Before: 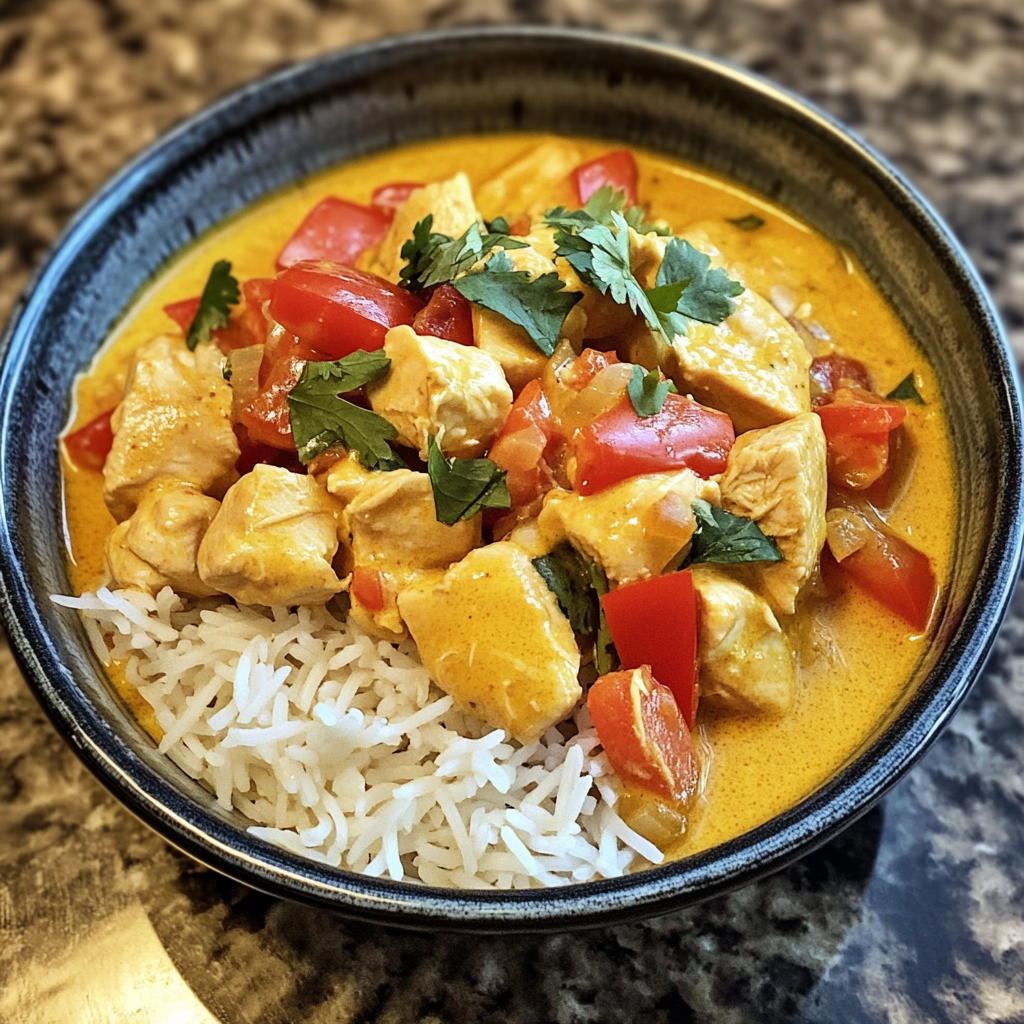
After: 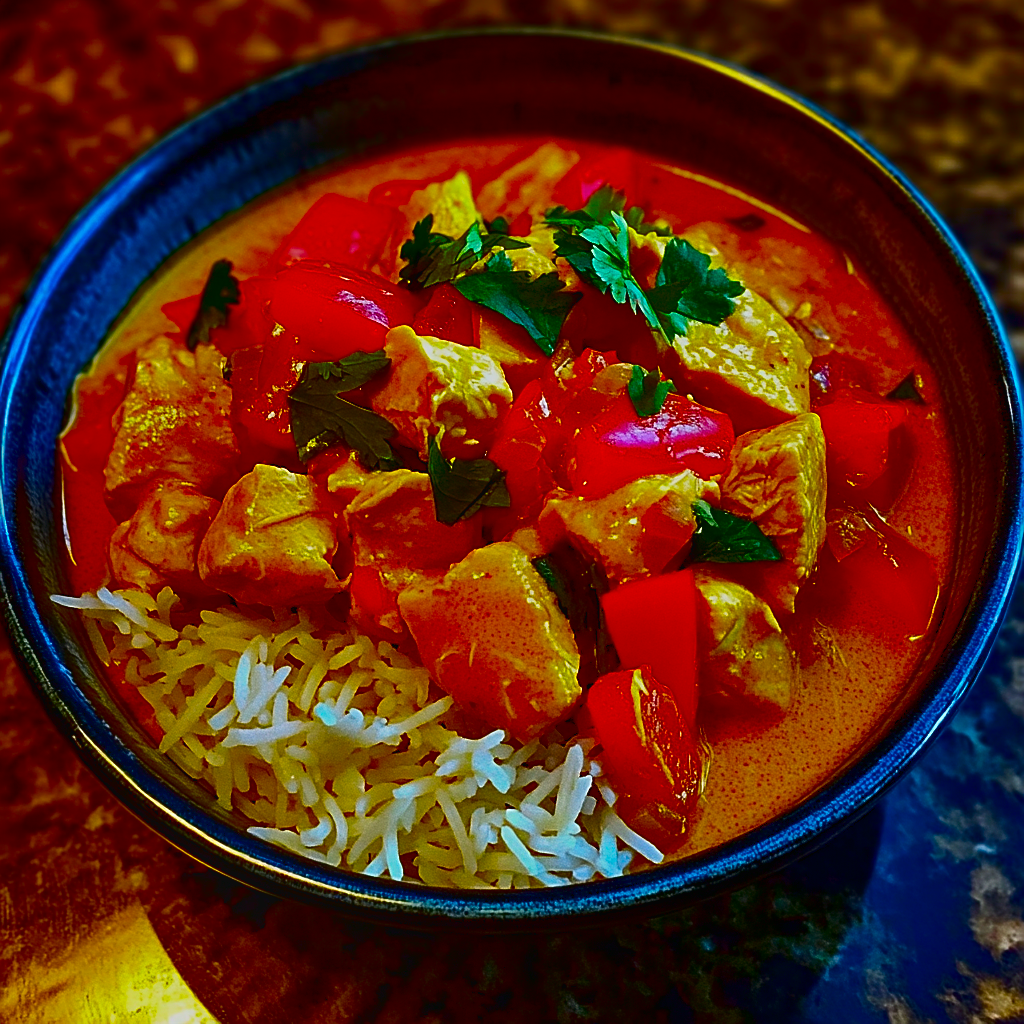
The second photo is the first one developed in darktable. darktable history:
bloom: size 38%, threshold 95%, strength 30%
sharpen: on, module defaults
color balance: input saturation 134.34%, contrast -10.04%, contrast fulcrum 19.67%, output saturation 133.51%
contrast brightness saturation: brightness -1, saturation 1
